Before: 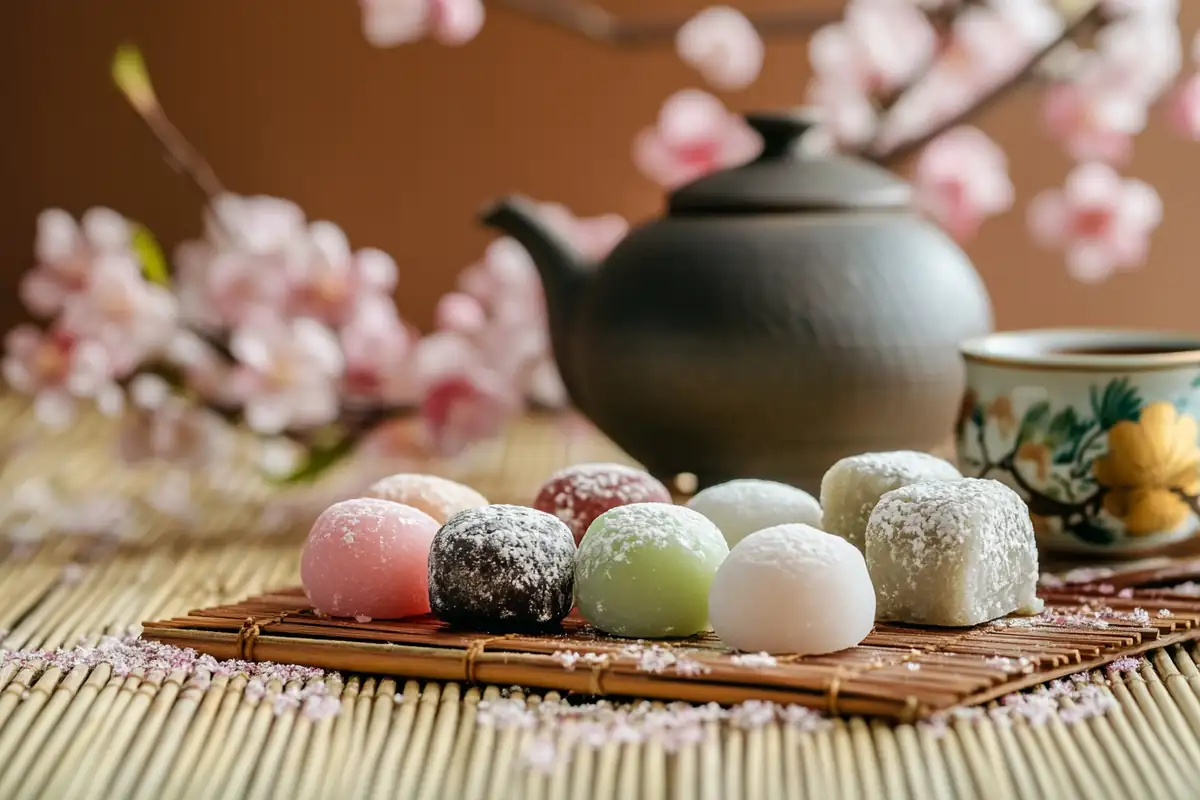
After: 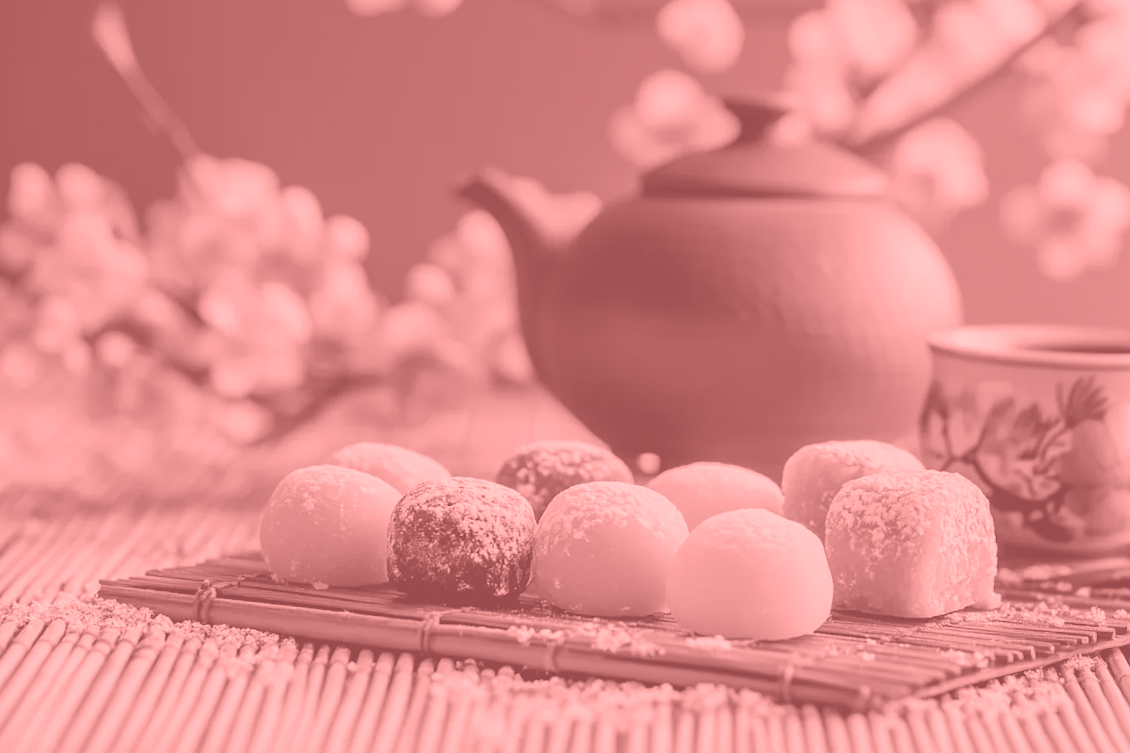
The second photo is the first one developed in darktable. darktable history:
white balance: red 0.766, blue 1.537
colorize: saturation 51%, source mix 50.67%, lightness 50.67%
crop and rotate: angle -2.38°
